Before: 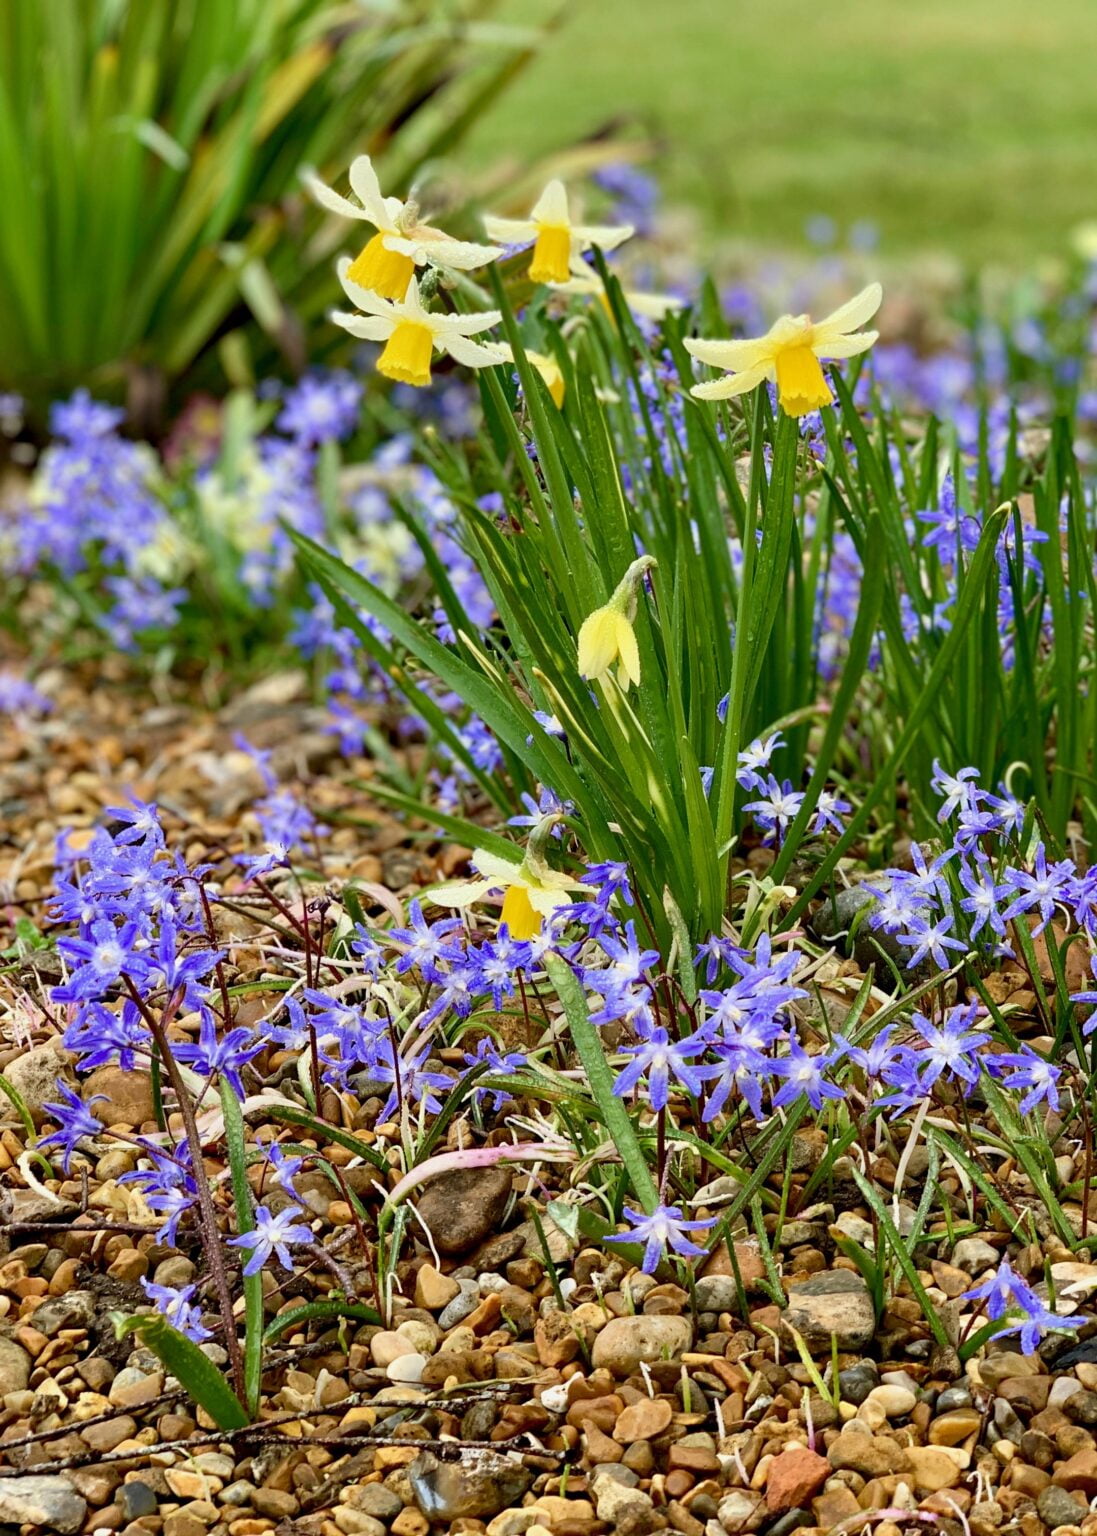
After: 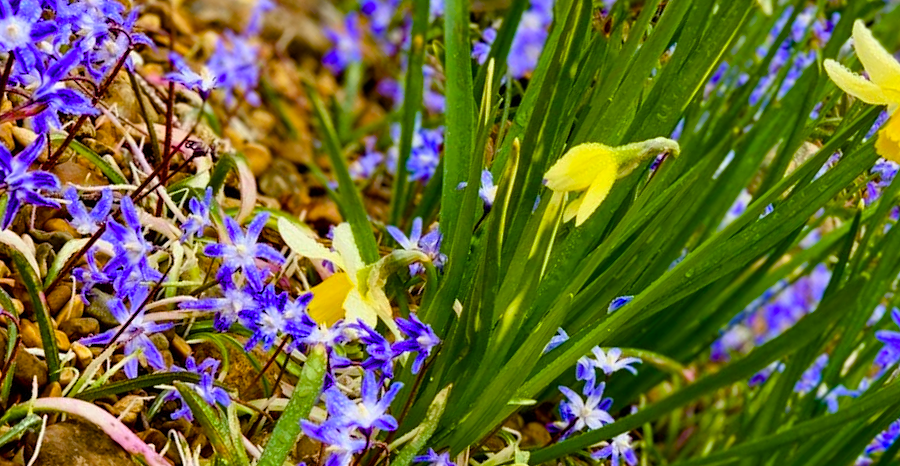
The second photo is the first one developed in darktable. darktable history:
color balance rgb: power › luminance -3.958%, power › chroma 0.573%, power › hue 40.69°, linear chroma grading › global chroma 20.547%, perceptual saturation grading › global saturation 20%, perceptual saturation grading › highlights -13.989%, perceptual saturation grading › shadows 49.762%, global vibrance 20%
crop and rotate: angle -46.22°, top 16.44%, right 0.877%, bottom 11.703%
